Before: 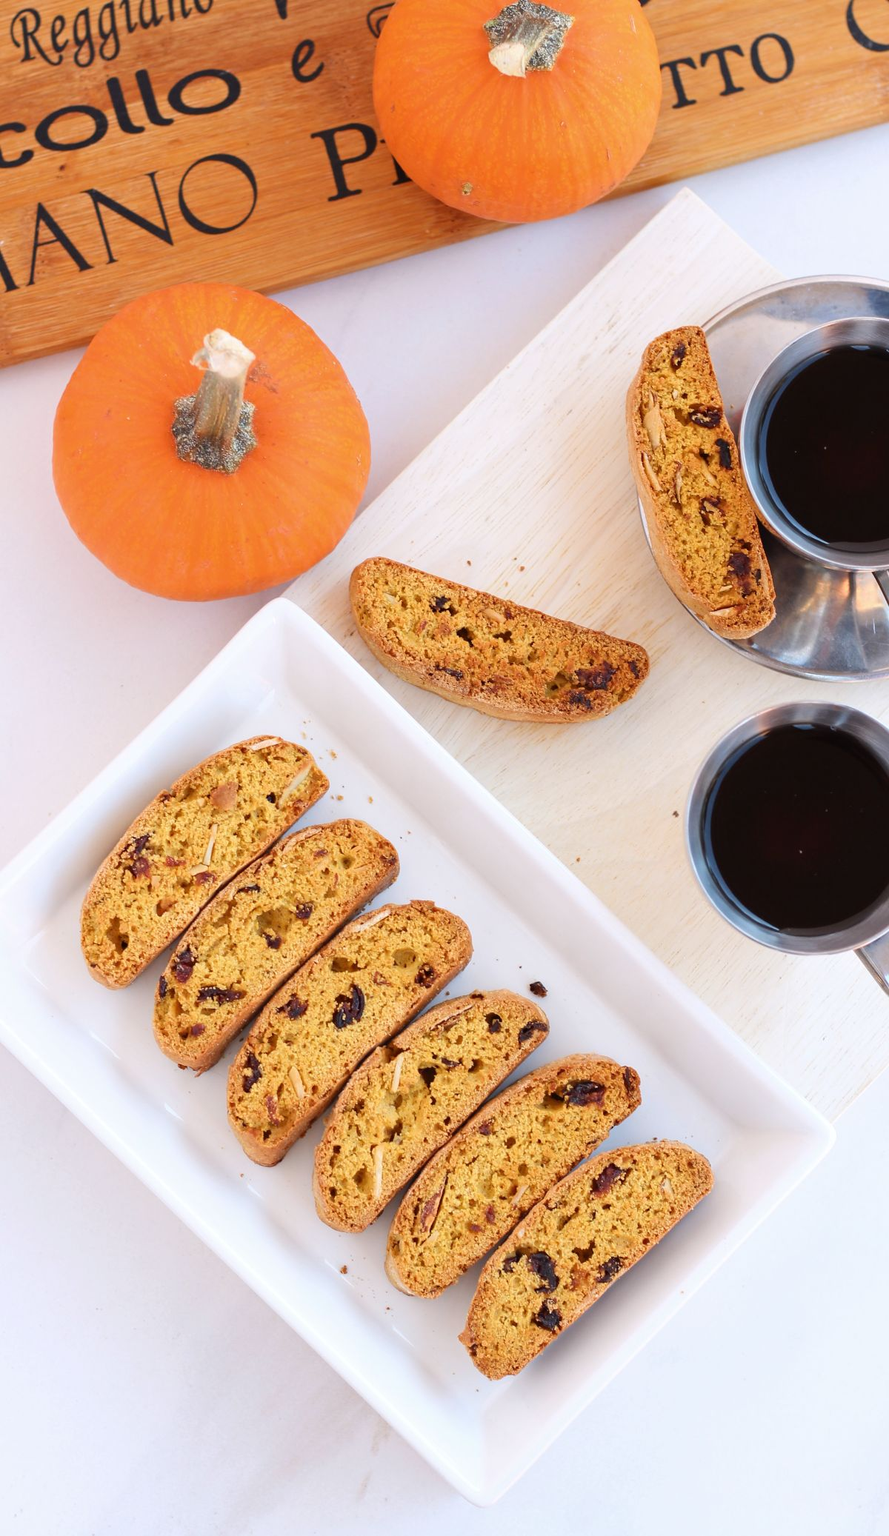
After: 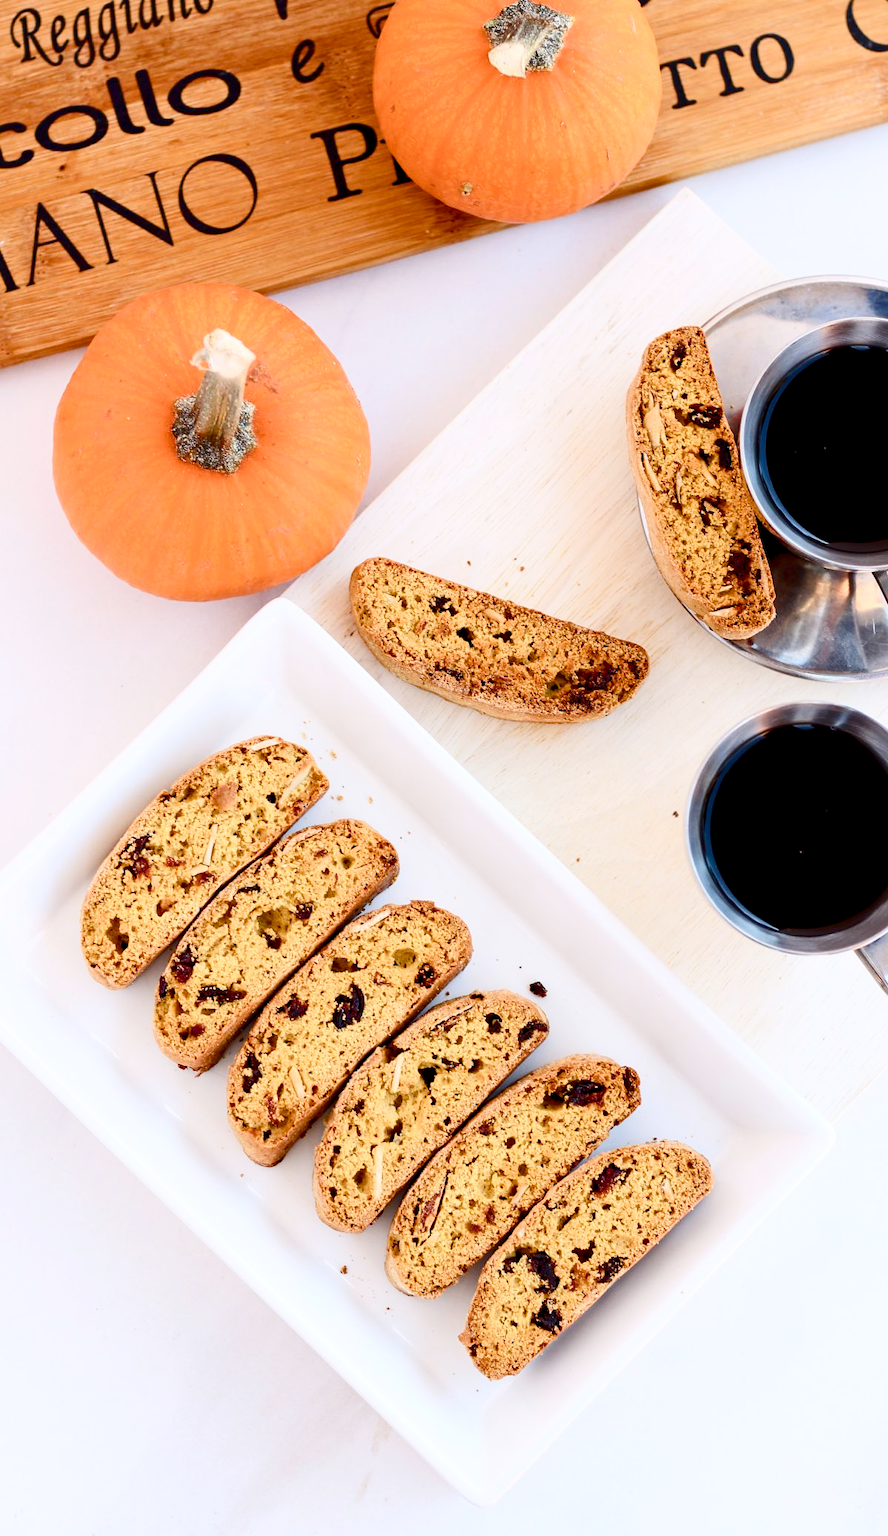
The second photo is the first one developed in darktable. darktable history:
contrast brightness saturation: contrast 0.287
color balance rgb: global offset › luminance -1.417%, linear chroma grading › global chroma 8.671%, perceptual saturation grading › global saturation 20%, perceptual saturation grading › highlights -50.259%, perceptual saturation grading › shadows 30.849%
